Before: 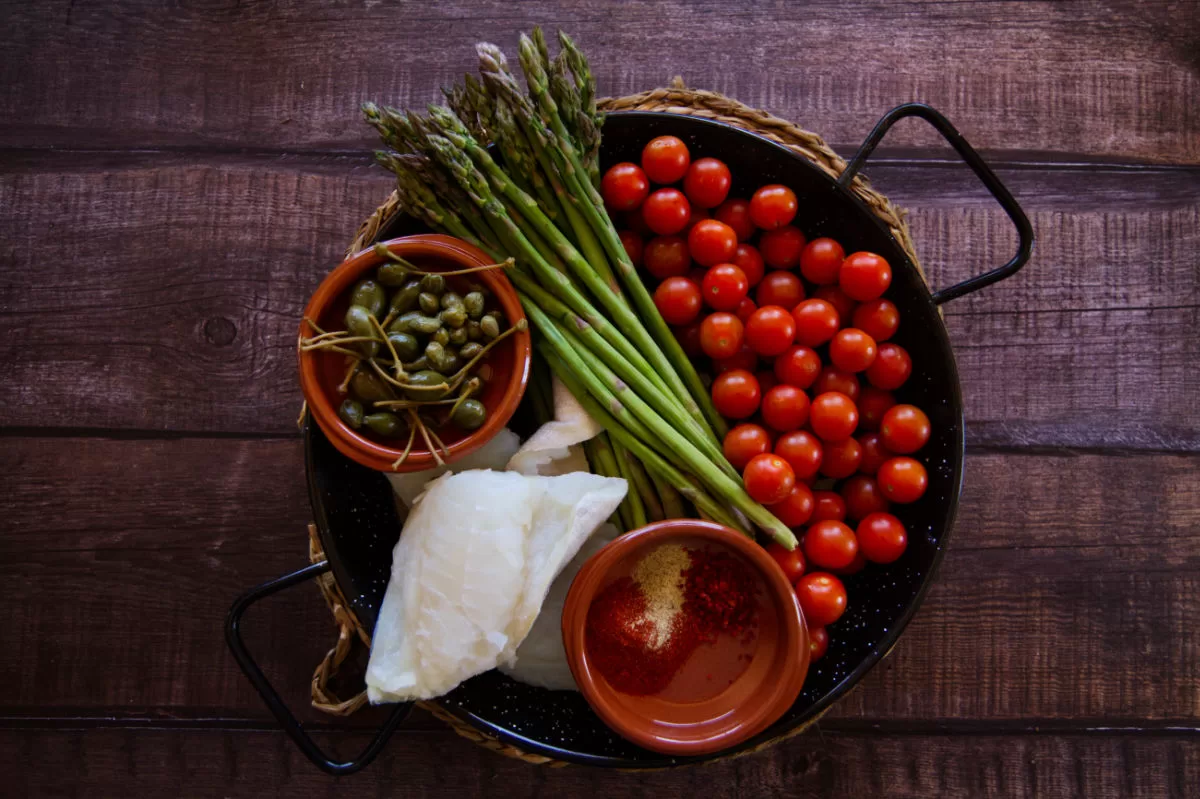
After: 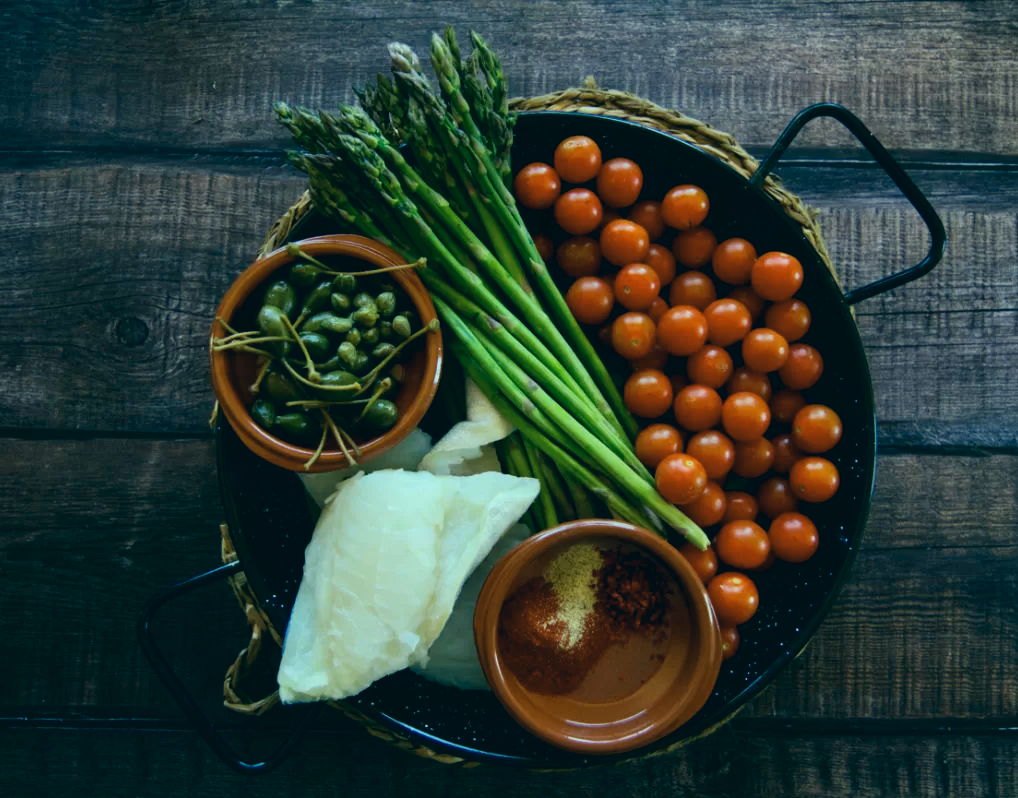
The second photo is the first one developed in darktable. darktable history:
tone curve: curves: ch0 [(0, 0) (0.004, 0.002) (0.02, 0.013) (0.218, 0.218) (0.664, 0.718) (0.832, 0.873) (1, 1)], color space Lab, independent channels, preserve colors none
color correction: highlights a* -19.82, highlights b* 9.8, shadows a* -20.73, shadows b* -11.35
crop: left 7.352%, right 7.809%
